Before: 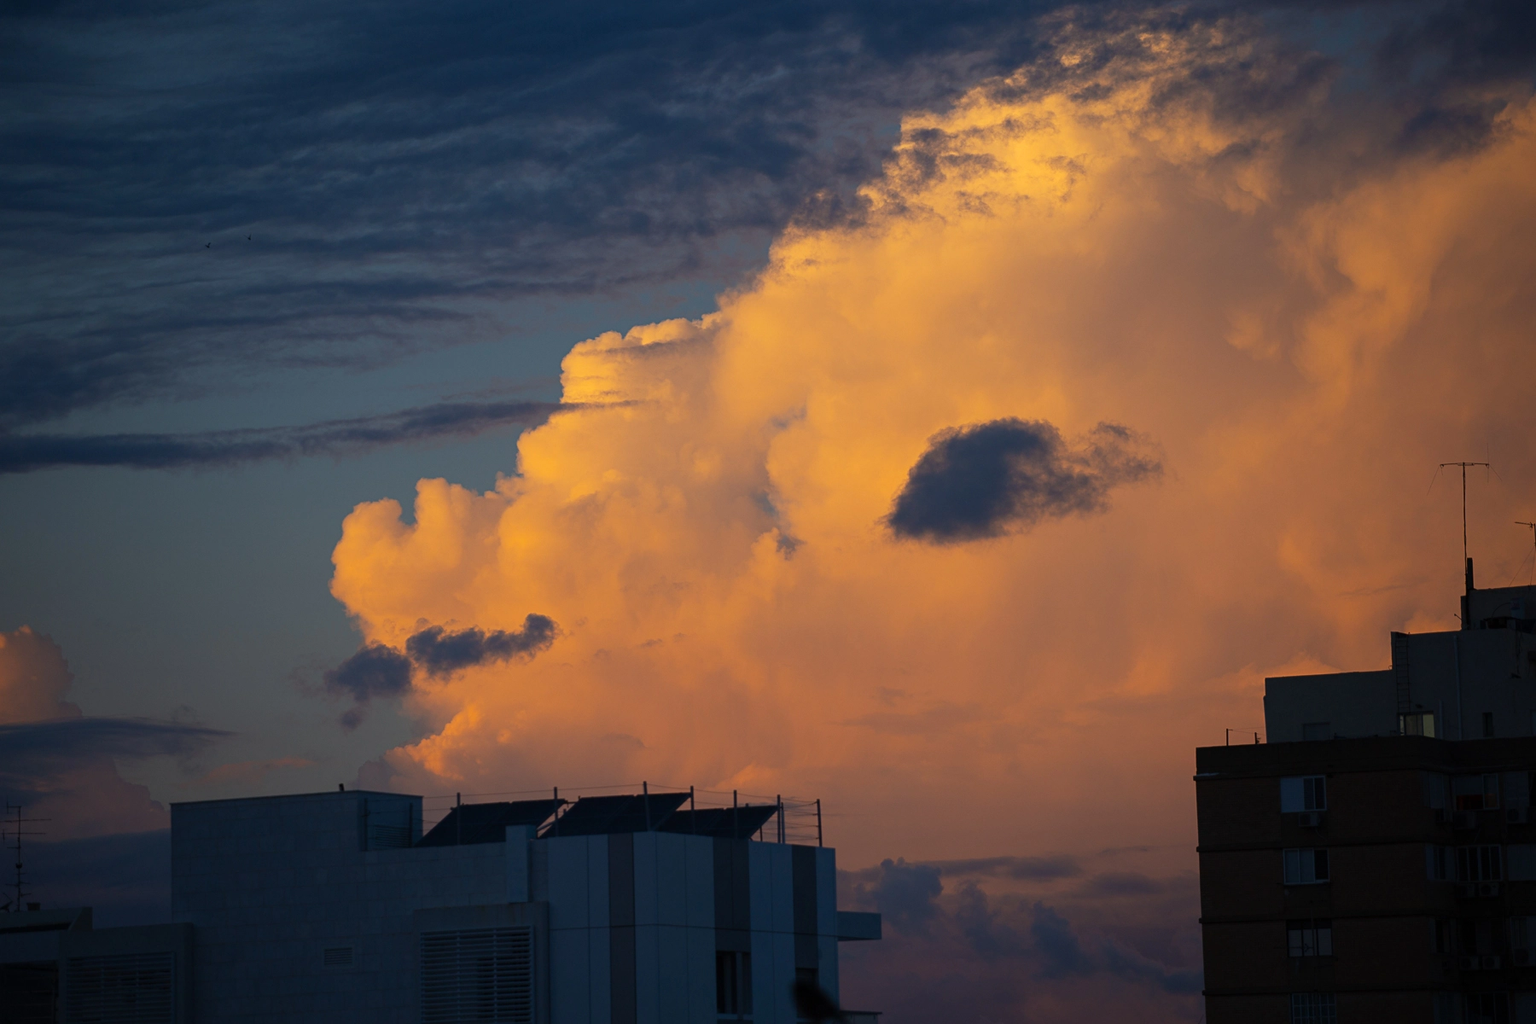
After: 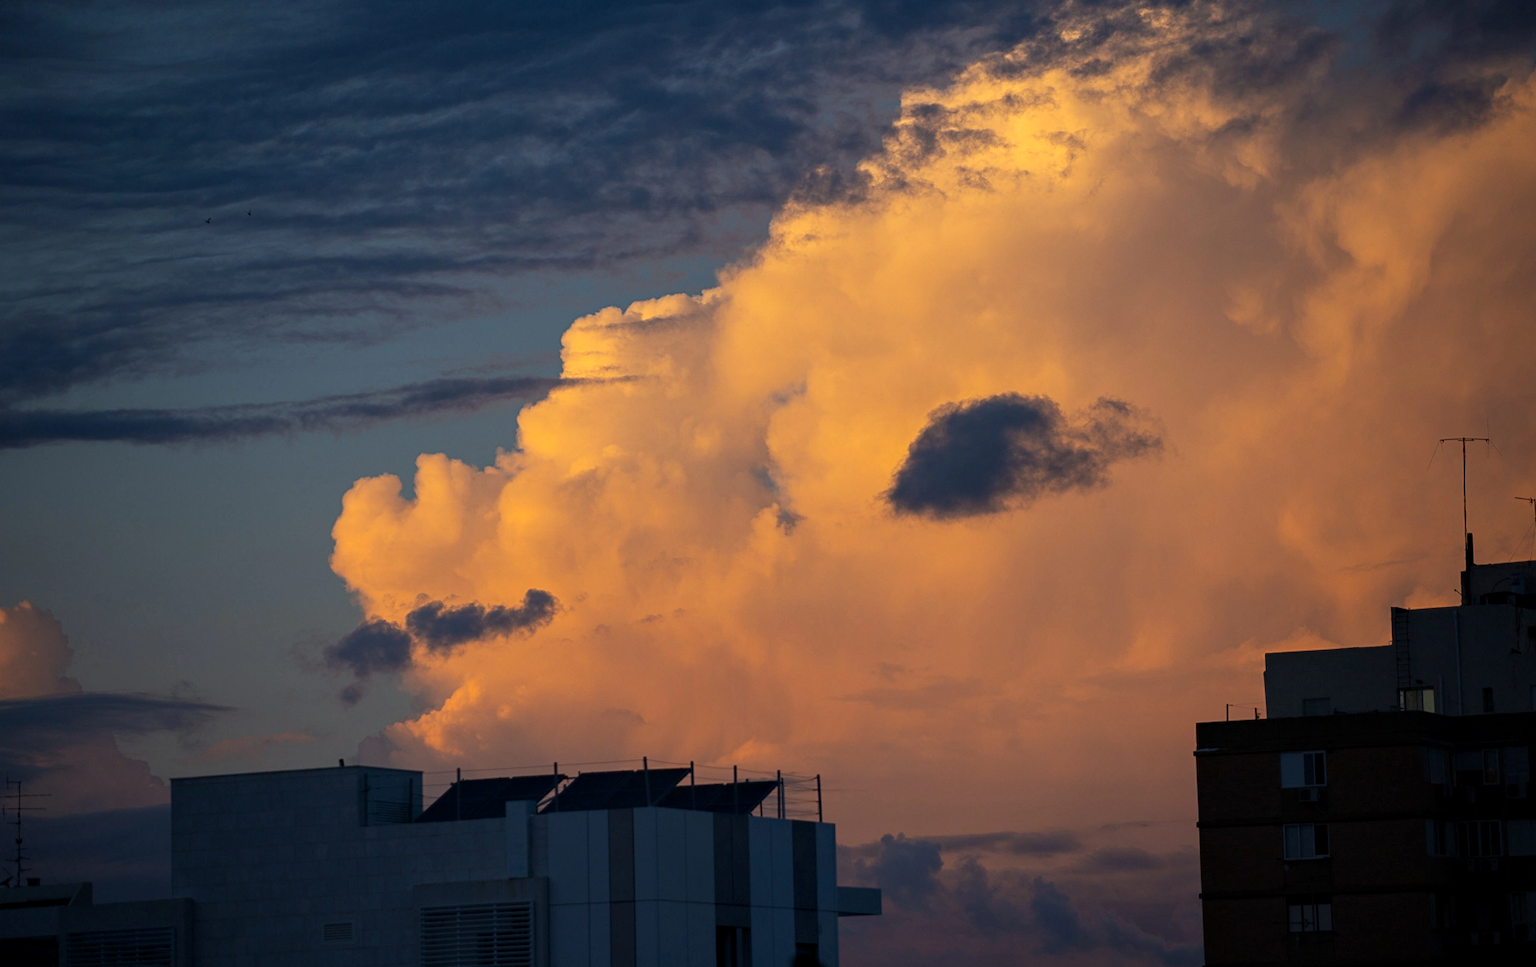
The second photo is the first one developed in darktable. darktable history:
crop and rotate: top 2.479%, bottom 3.018%
local contrast: on, module defaults
